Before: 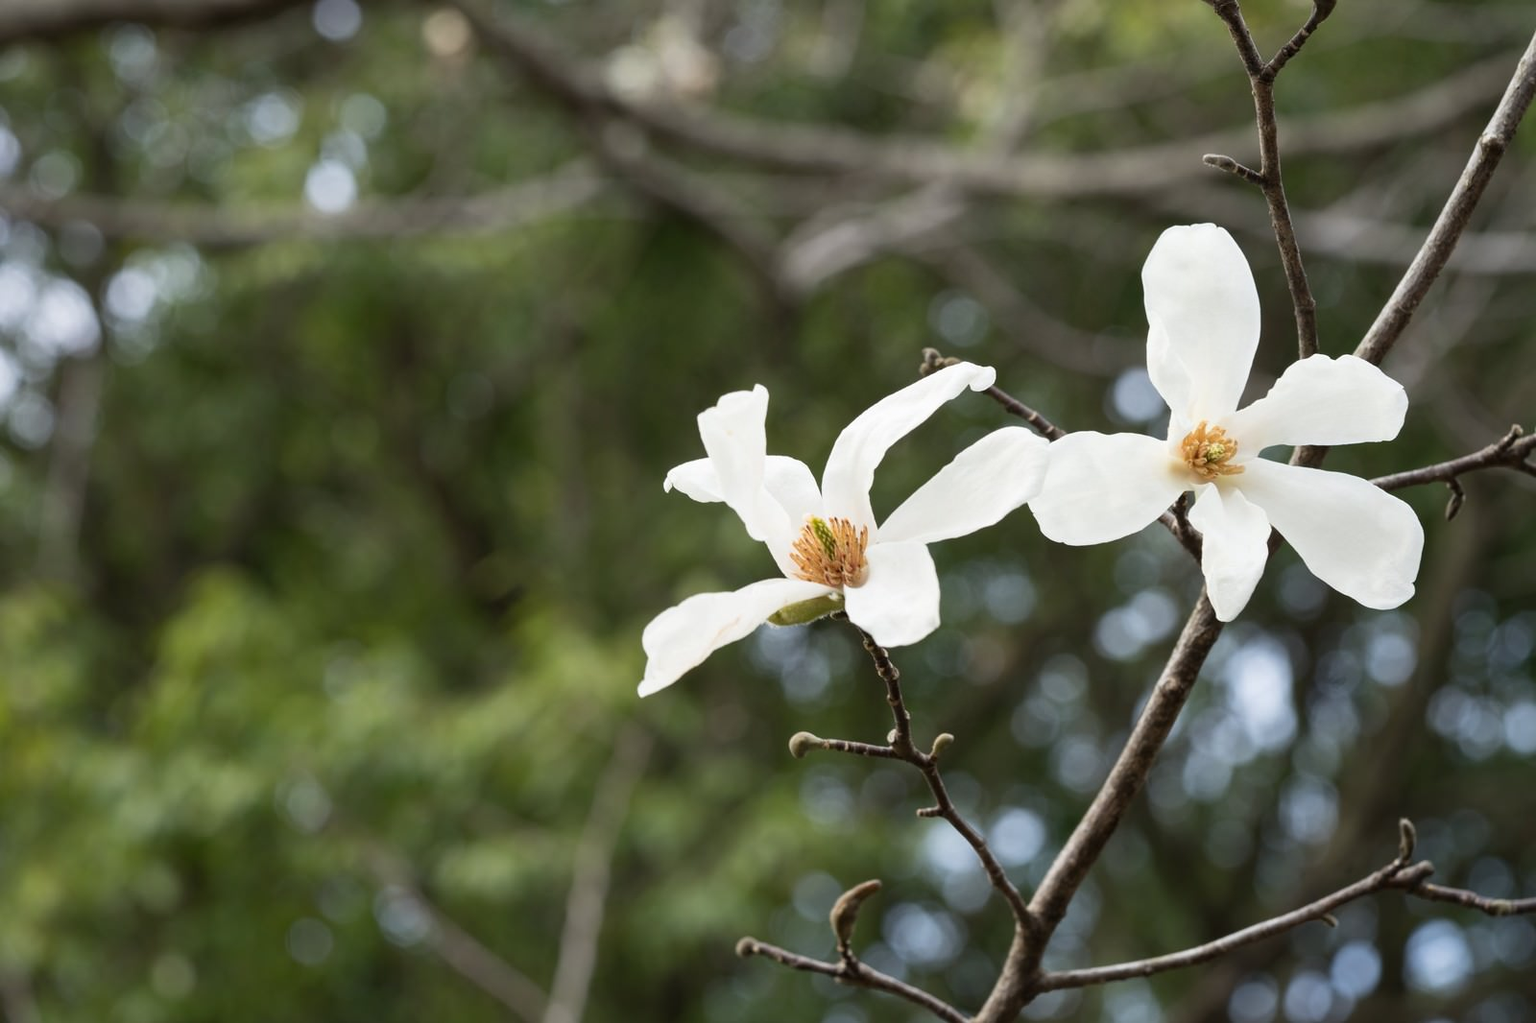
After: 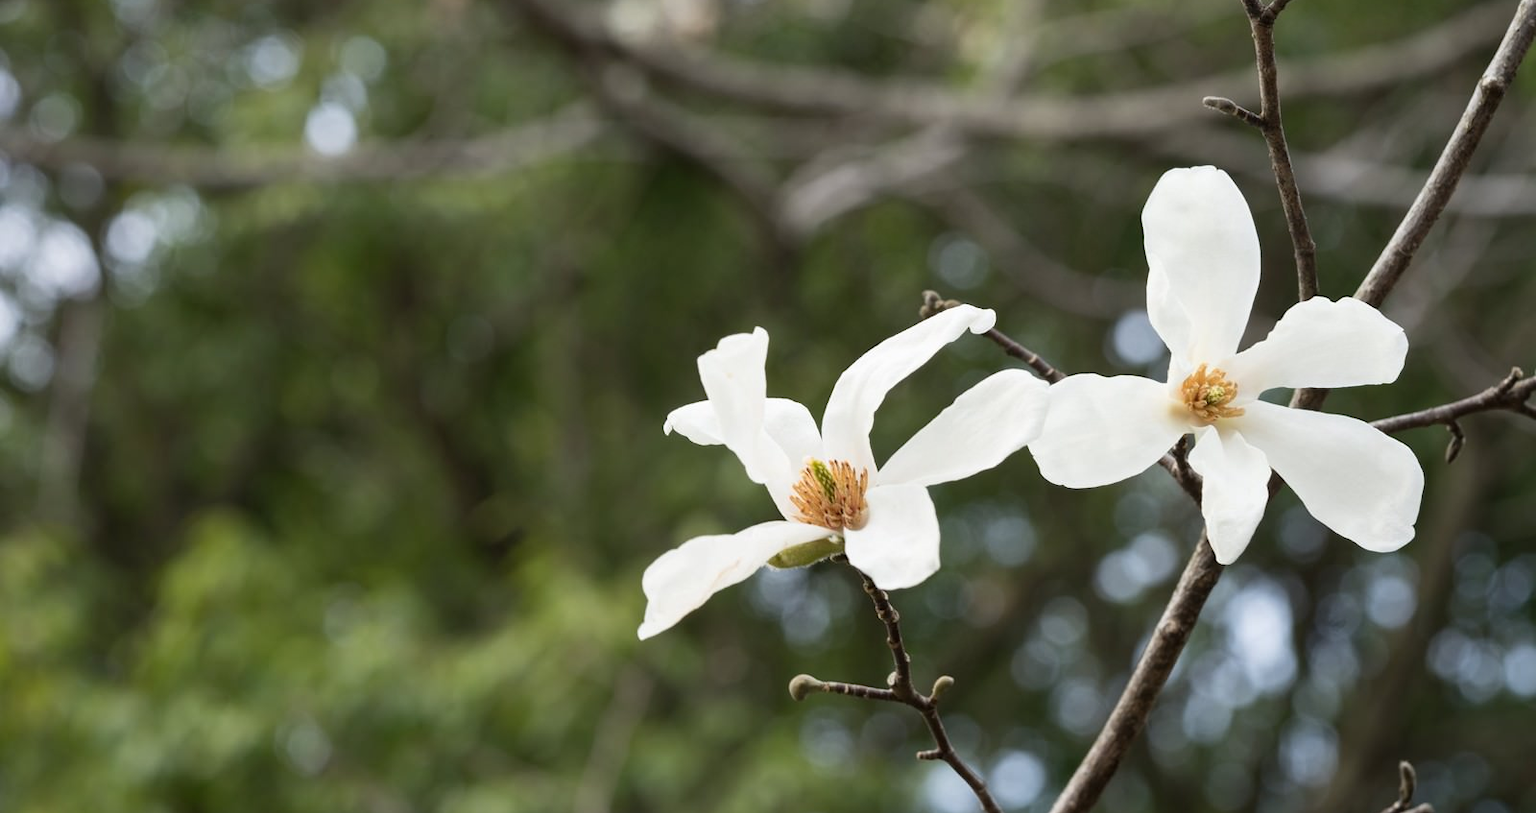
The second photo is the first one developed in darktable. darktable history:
crop and rotate: top 5.667%, bottom 14.802%
